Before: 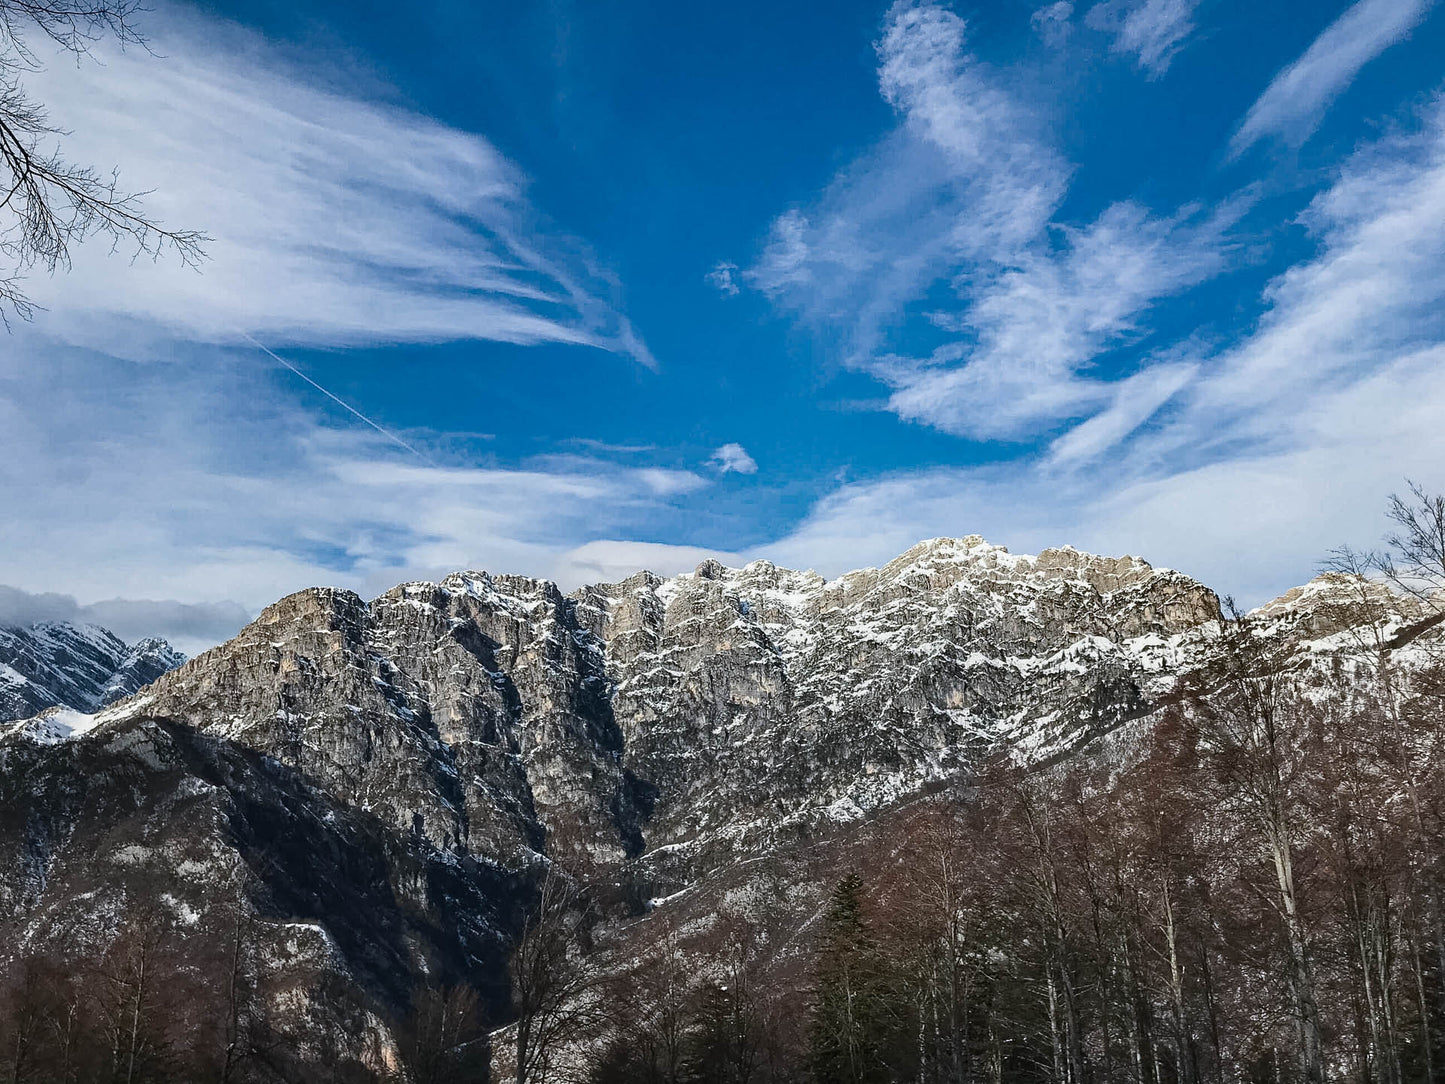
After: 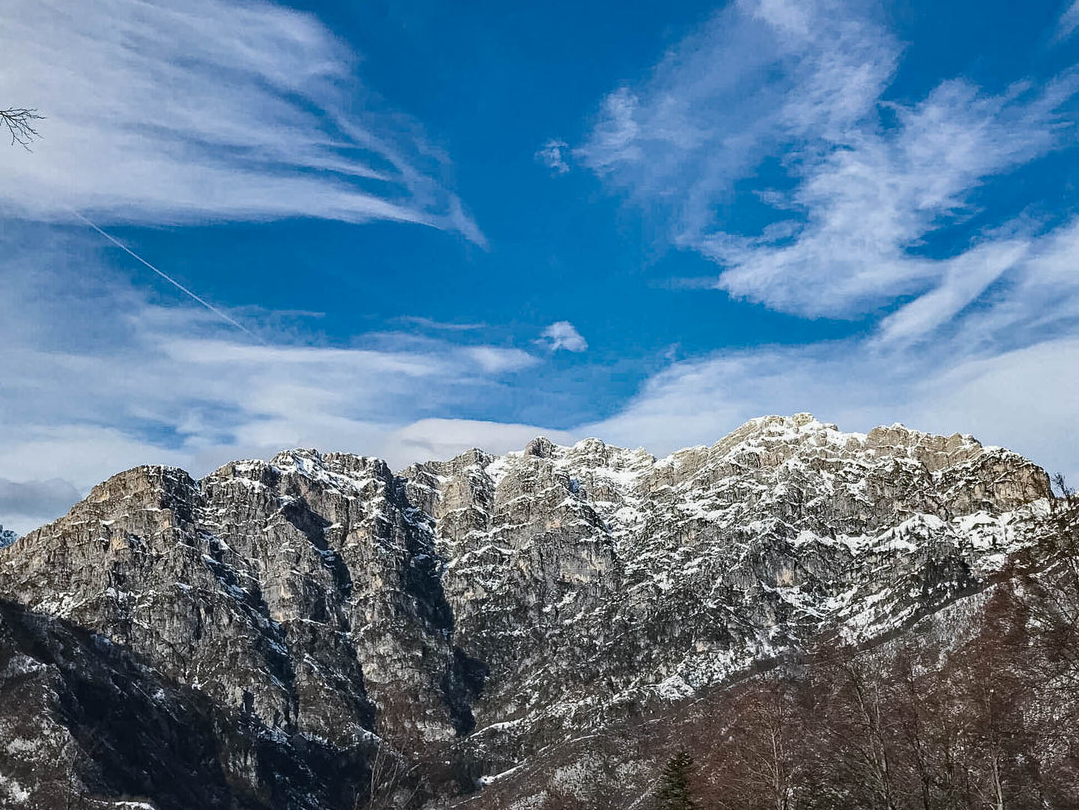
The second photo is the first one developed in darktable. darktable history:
crop and rotate: left 11.831%, top 11.346%, right 13.429%, bottom 13.899%
shadows and highlights: shadows 5, soften with gaussian
